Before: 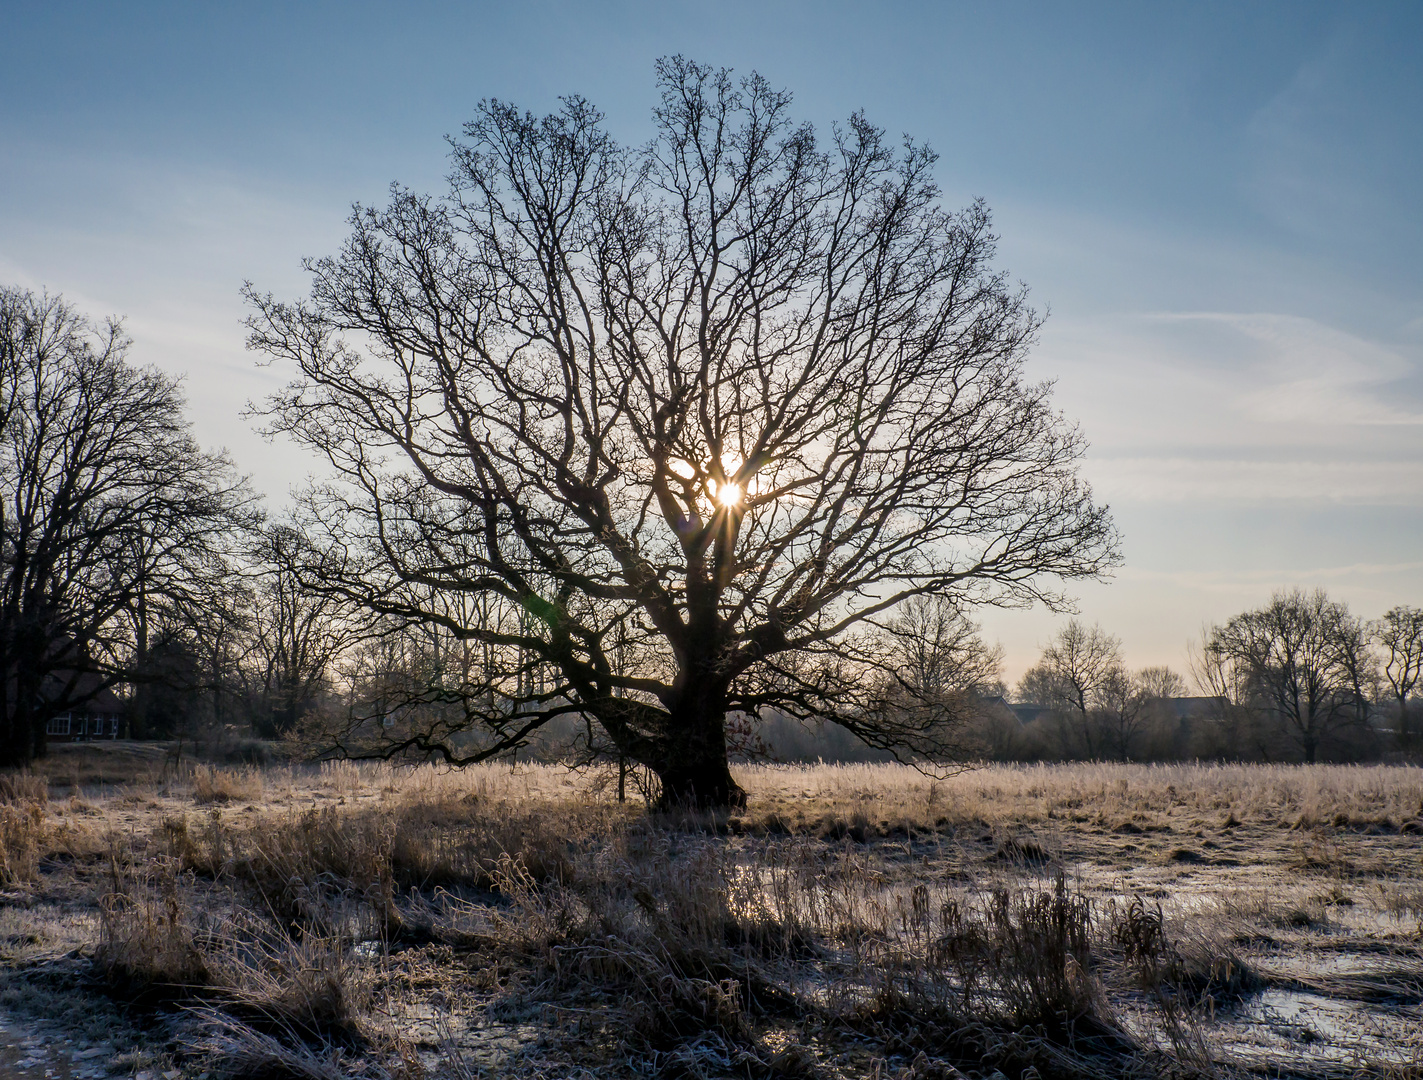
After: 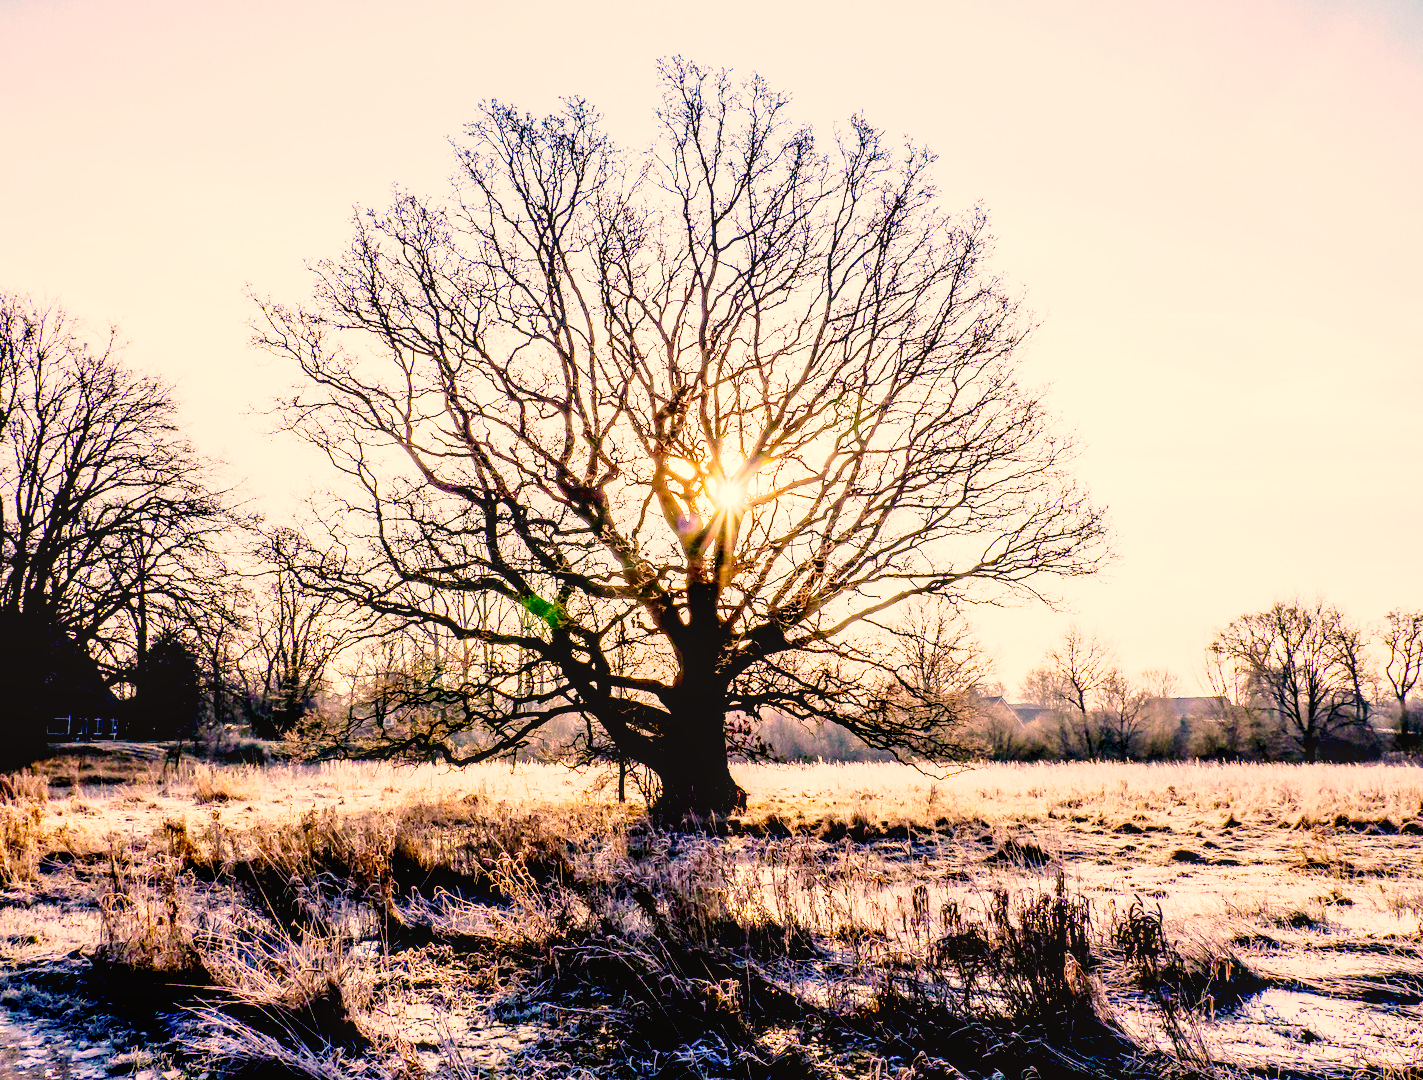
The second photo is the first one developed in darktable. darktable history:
exposure: black level correction 0.014, exposure 1.784 EV, compensate highlight preservation false
base curve: curves: ch0 [(0, 0) (0.032, 0.037) (0.105, 0.228) (0.435, 0.76) (0.856, 0.983) (1, 1)], preserve colors none
local contrast: on, module defaults
color correction: highlights a* 22.25, highlights b* 22.23
